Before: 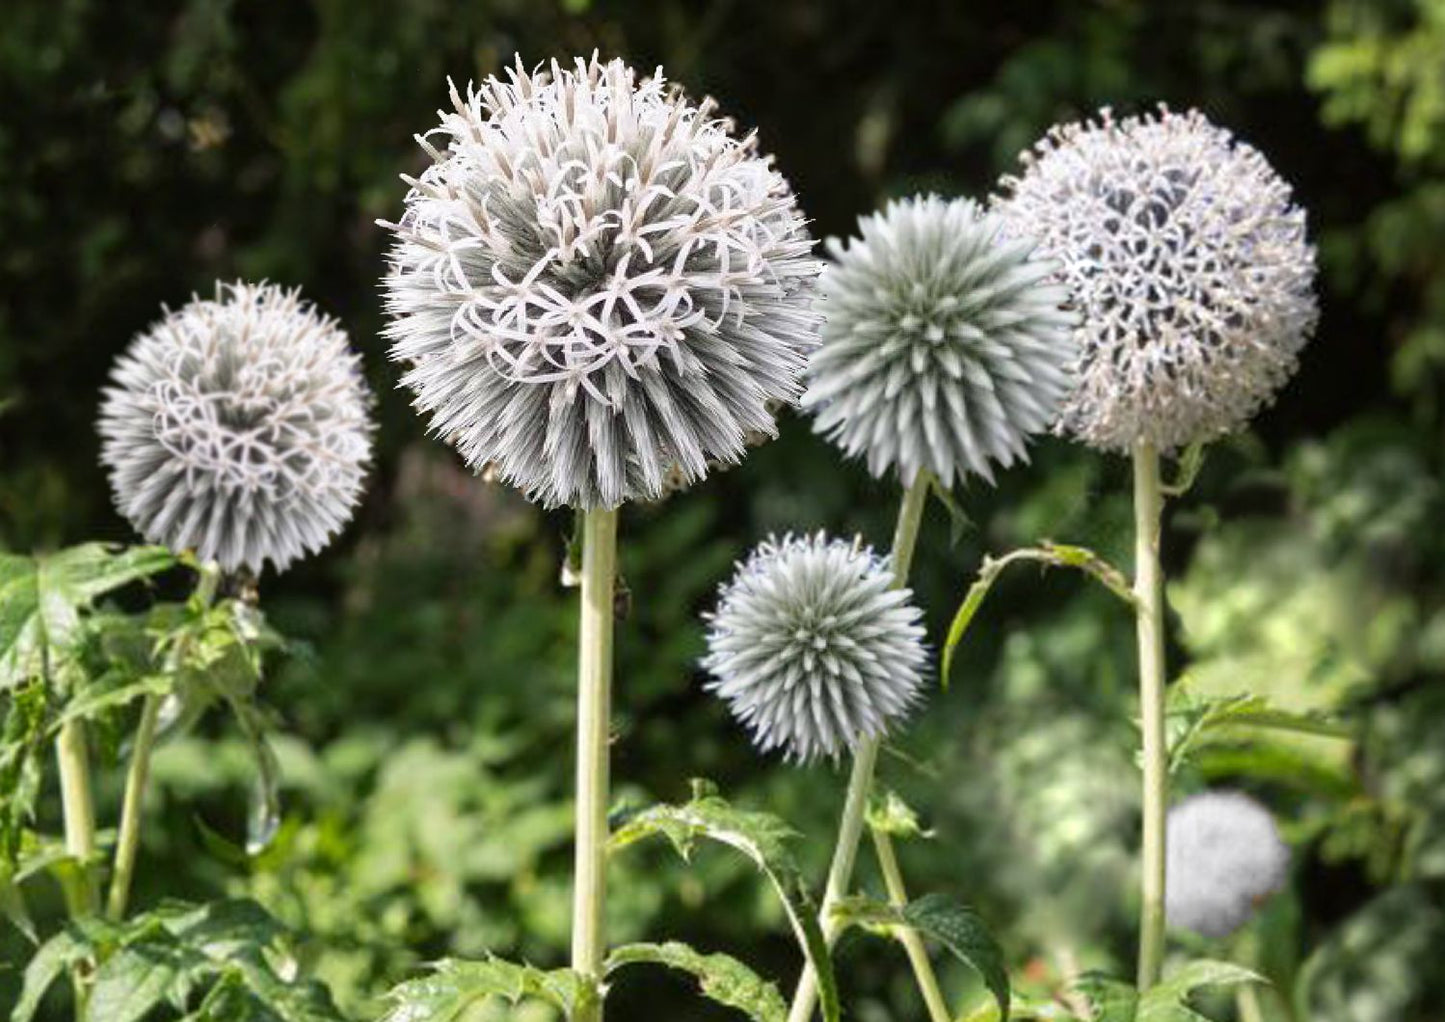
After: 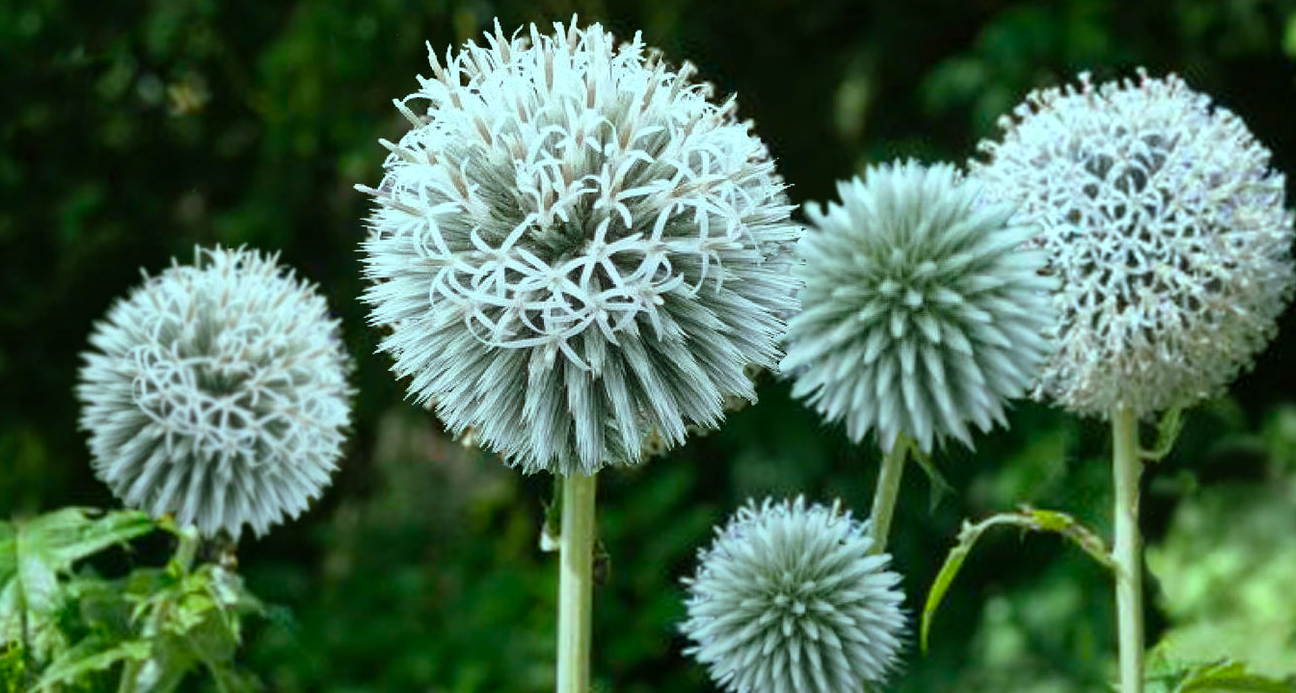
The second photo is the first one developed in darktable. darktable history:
color balance rgb: shadows lift › chroma 11.71%, shadows lift › hue 133.46°, highlights gain › chroma 4%, highlights gain › hue 200.2°, perceptual saturation grading › global saturation 18.05%
graduated density: rotation -180°, offset 27.42
crop: left 1.509%, top 3.452%, right 7.696%, bottom 28.452%
